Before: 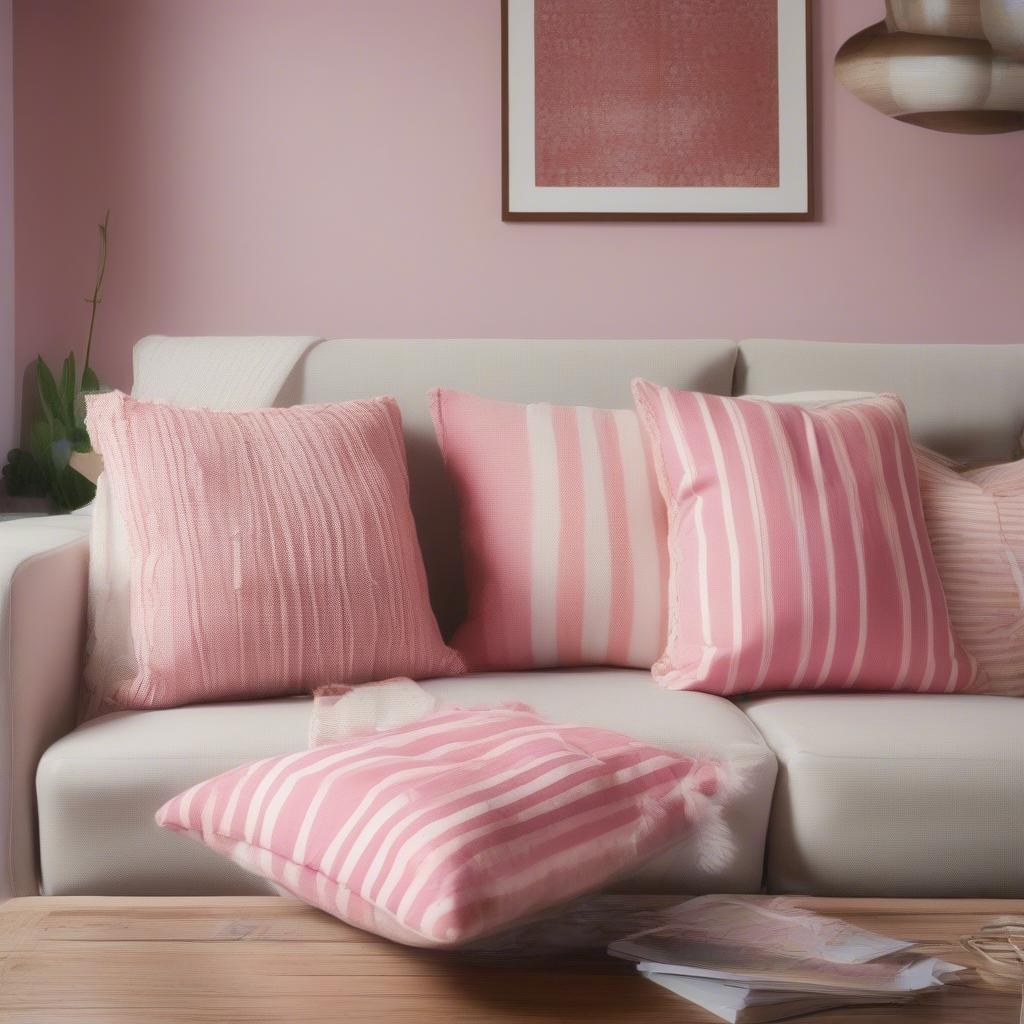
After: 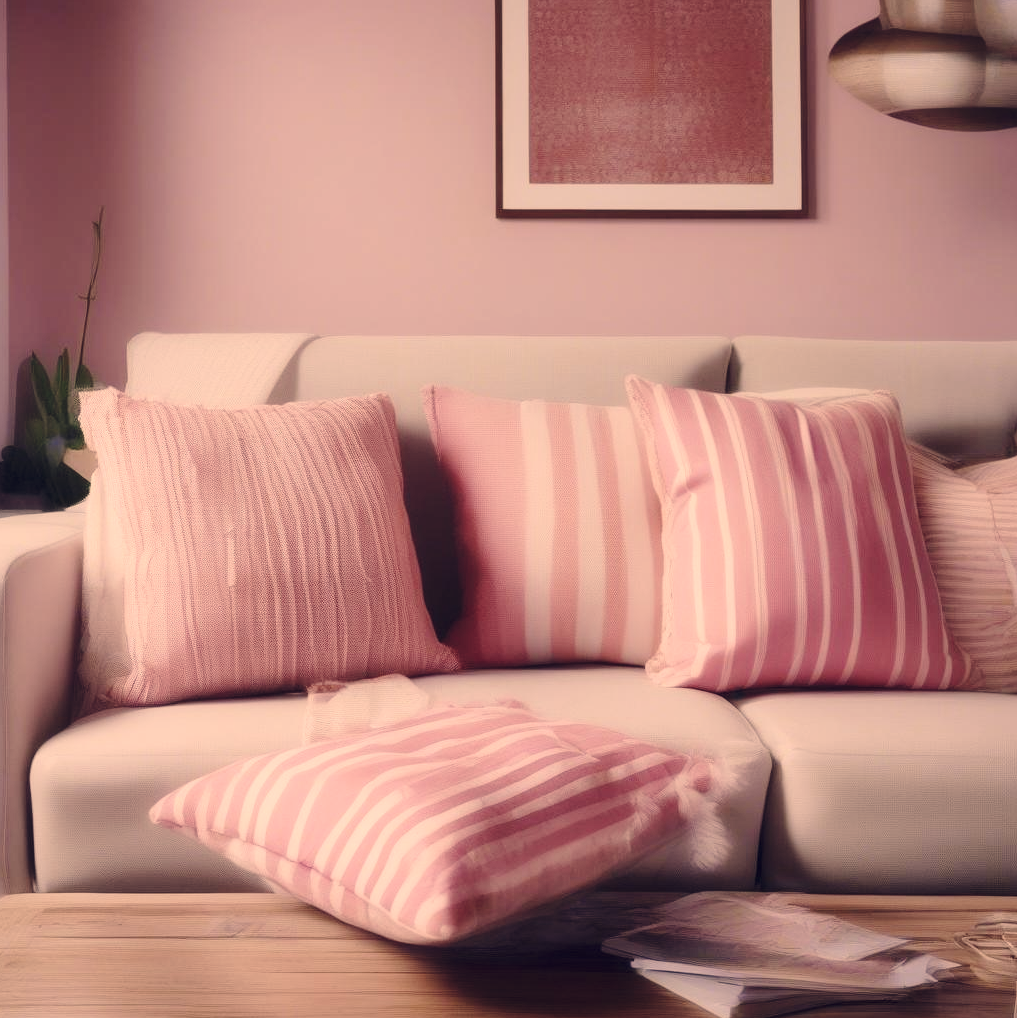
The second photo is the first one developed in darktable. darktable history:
base curve: curves: ch0 [(0, 0) (0.028, 0.03) (0.121, 0.232) (0.46, 0.748) (0.859, 0.968) (1, 1)], preserve colors none
color correction: highlights a* 20.31, highlights b* 27.76, shadows a* 3.43, shadows b* -17.27, saturation 0.756
local contrast: highlights 107%, shadows 99%, detail 120%, midtone range 0.2
exposure: black level correction 0, exposure -0.718 EV, compensate exposure bias true, compensate highlight preservation false
crop and rotate: left 0.615%, top 0.308%, bottom 0.249%
